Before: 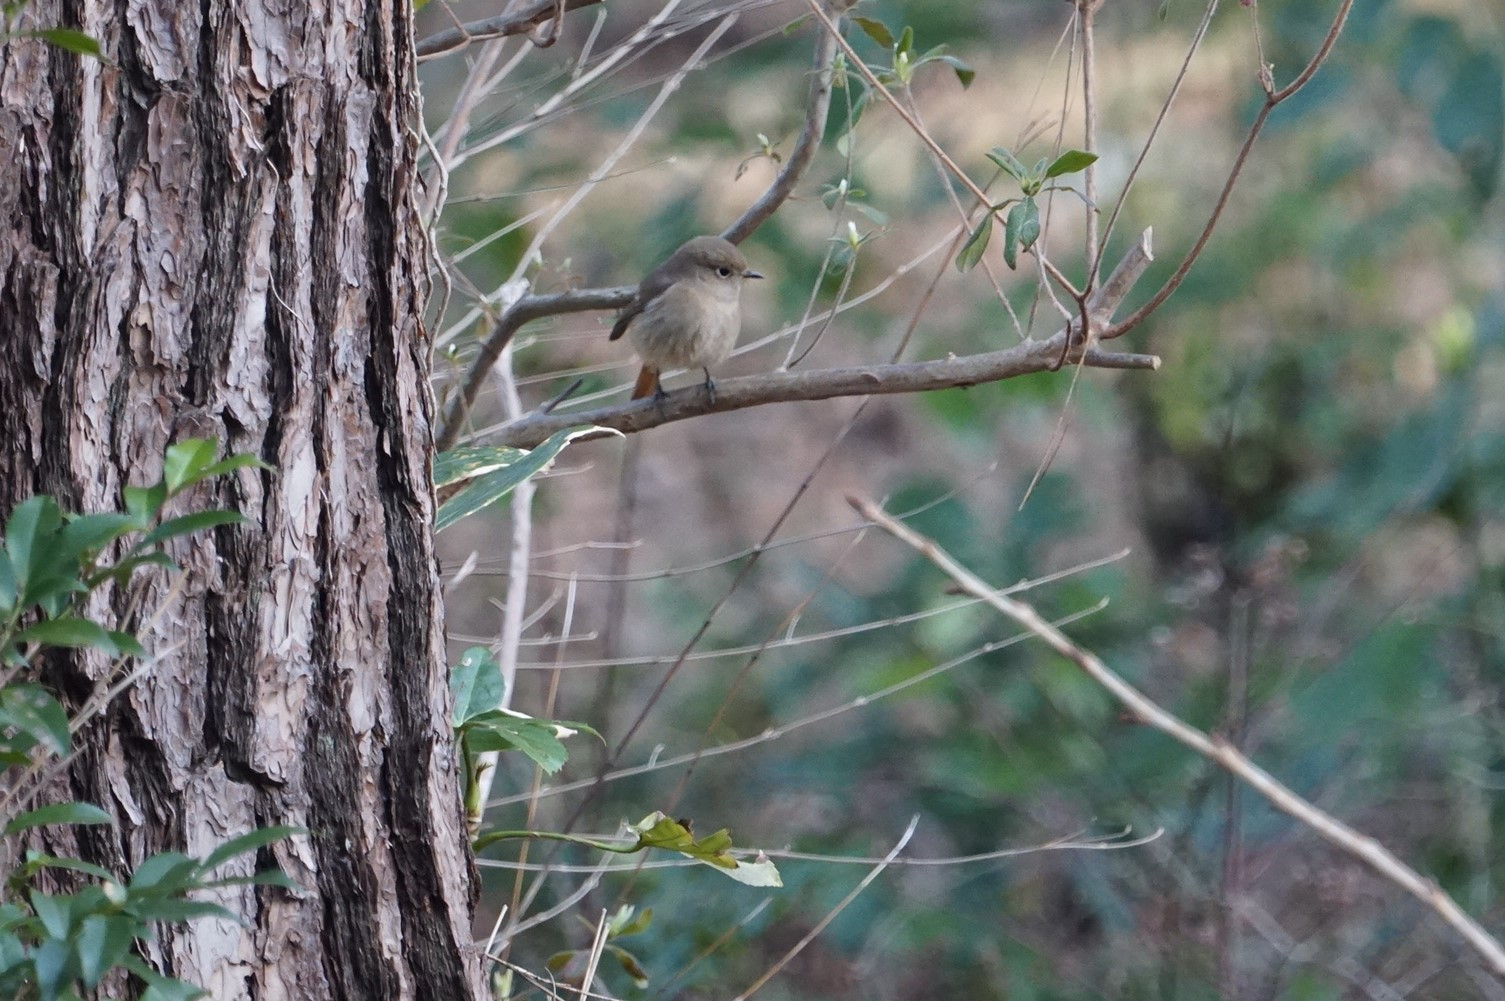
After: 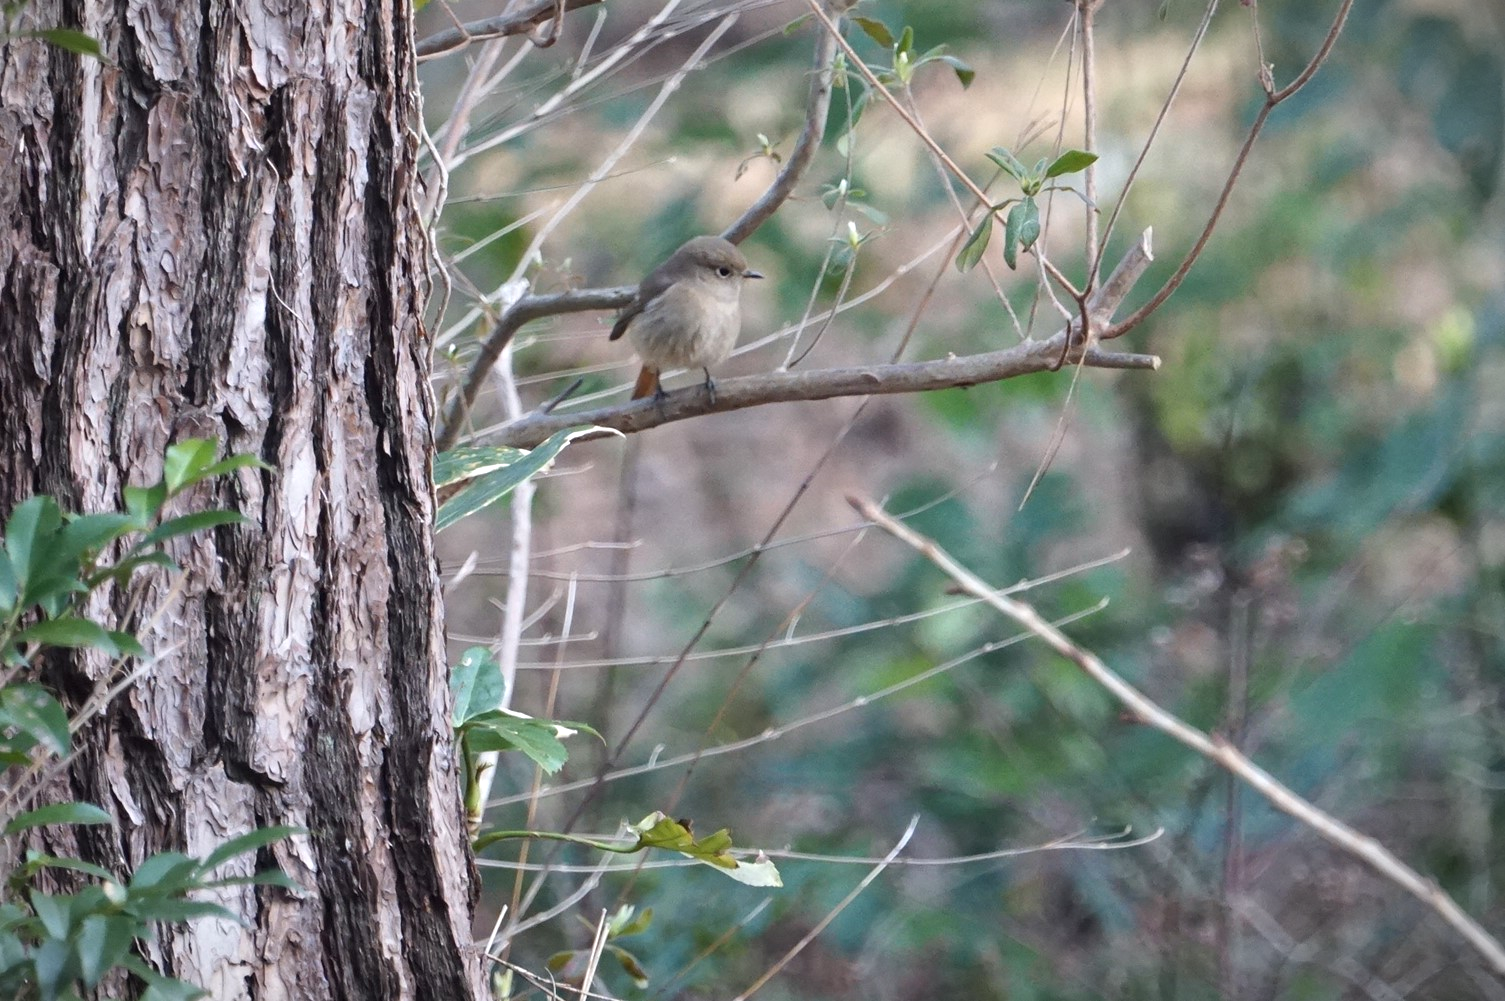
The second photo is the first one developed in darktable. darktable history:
vignetting: fall-off start 100.44%, center (-0.118, -0.007), width/height ratio 1.321, unbound false
exposure: exposure 0.371 EV, compensate highlight preservation false
